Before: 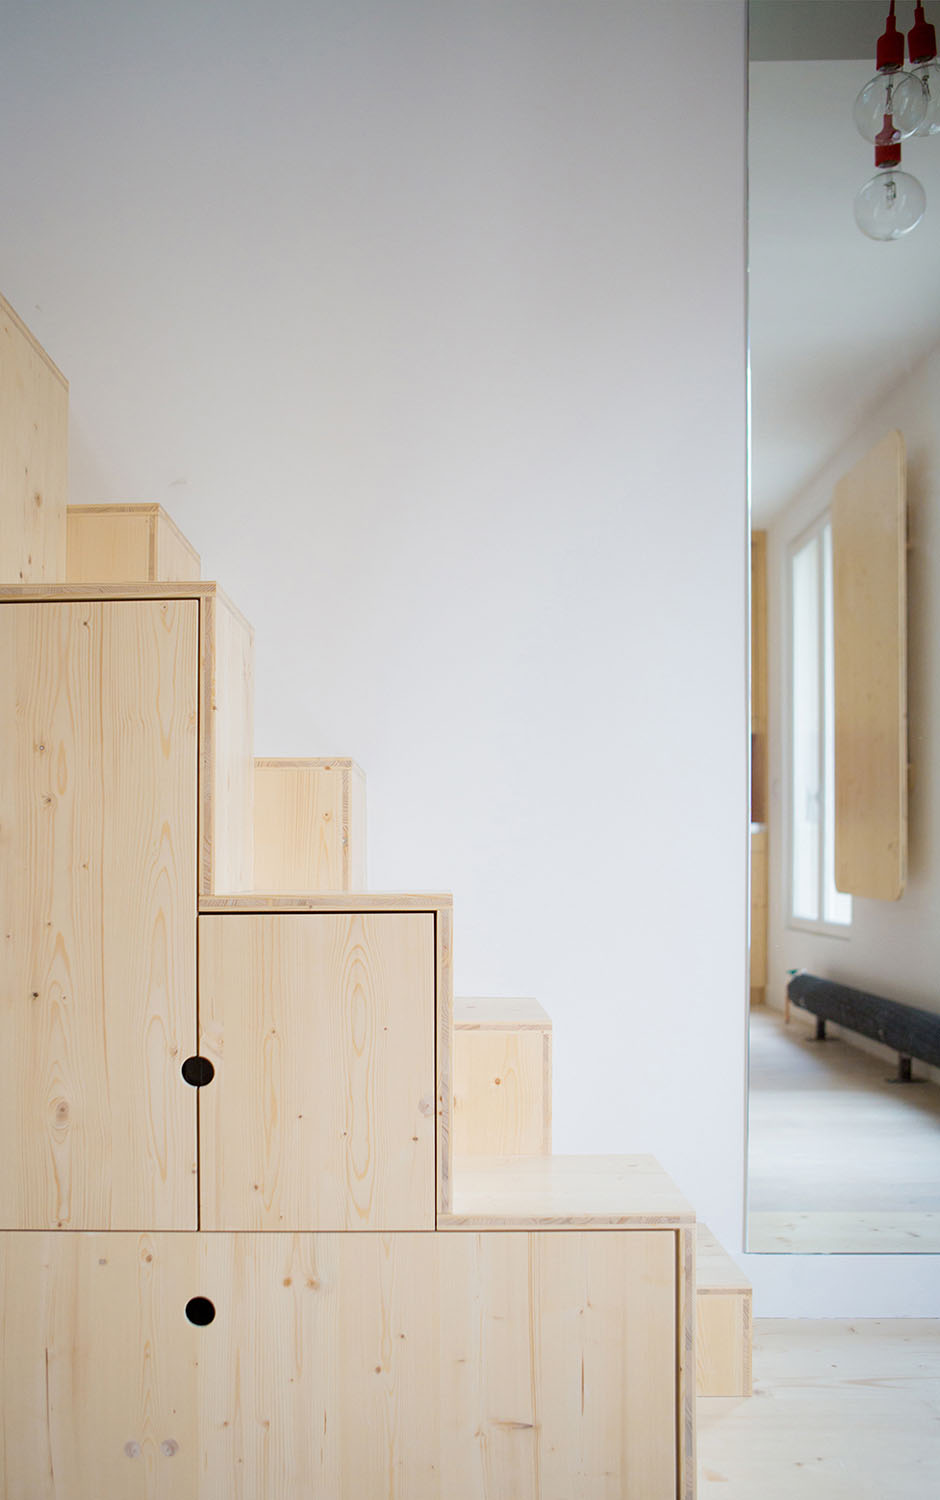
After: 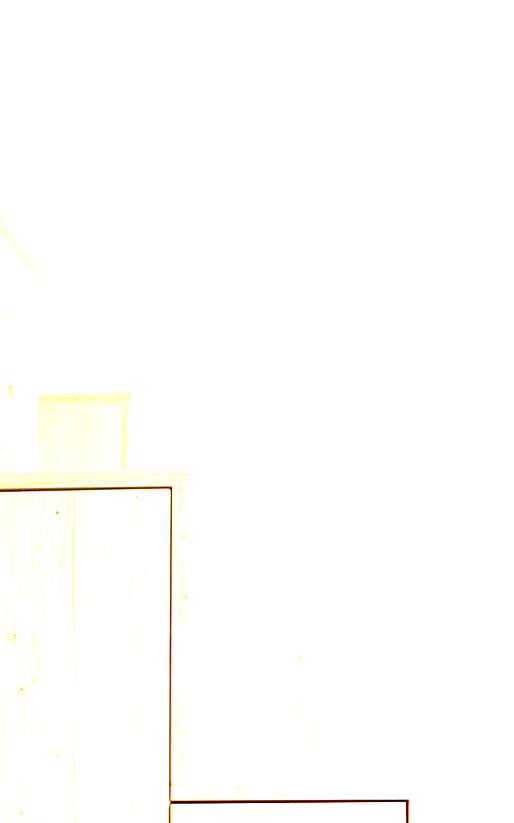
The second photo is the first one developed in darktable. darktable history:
crop and rotate: left 3.047%, top 7.509%, right 42.236%, bottom 37.598%
color correction: highlights a* 0.816, highlights b* 2.78, saturation 1.1
exposure: black level correction 0.001, exposure 2 EV, compensate highlight preservation false
